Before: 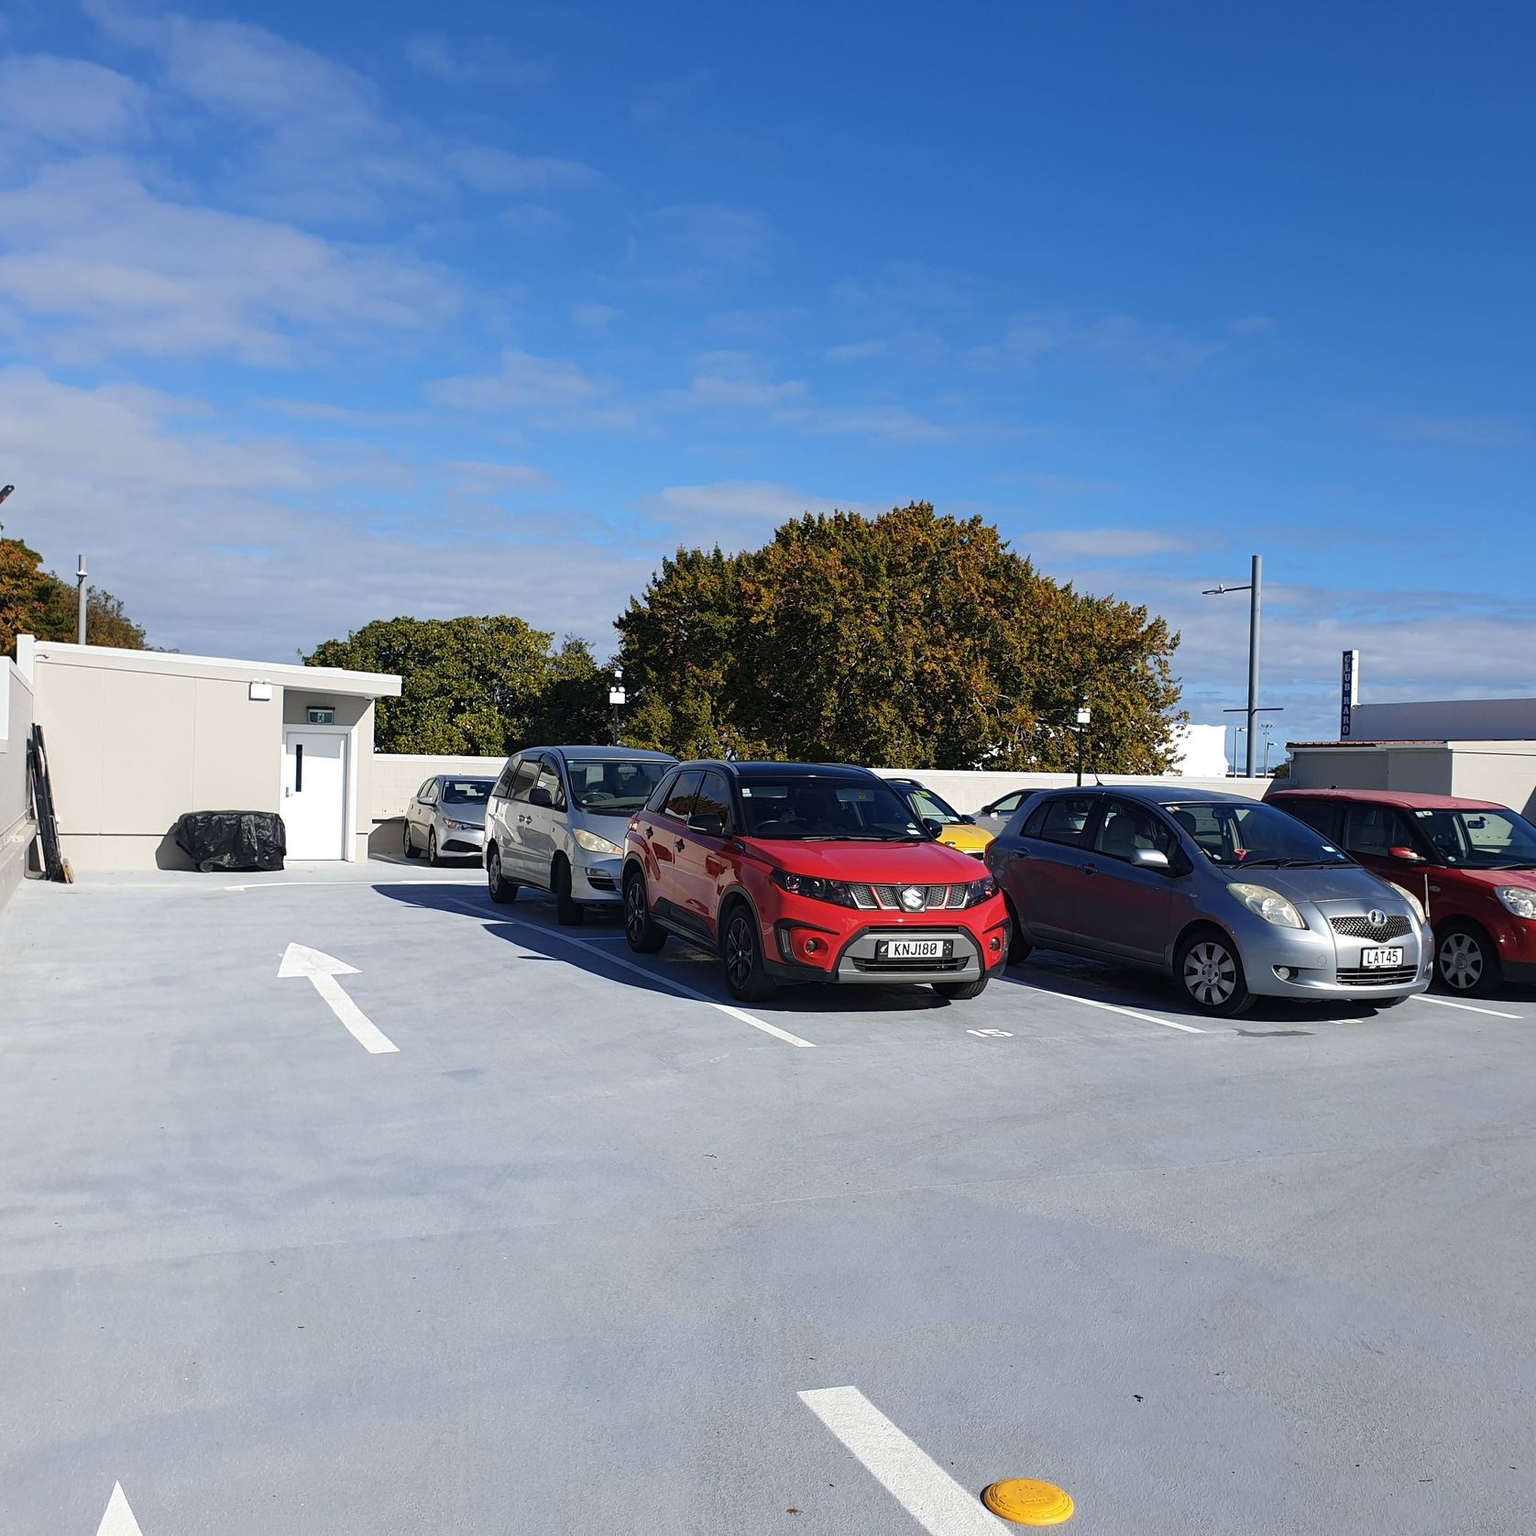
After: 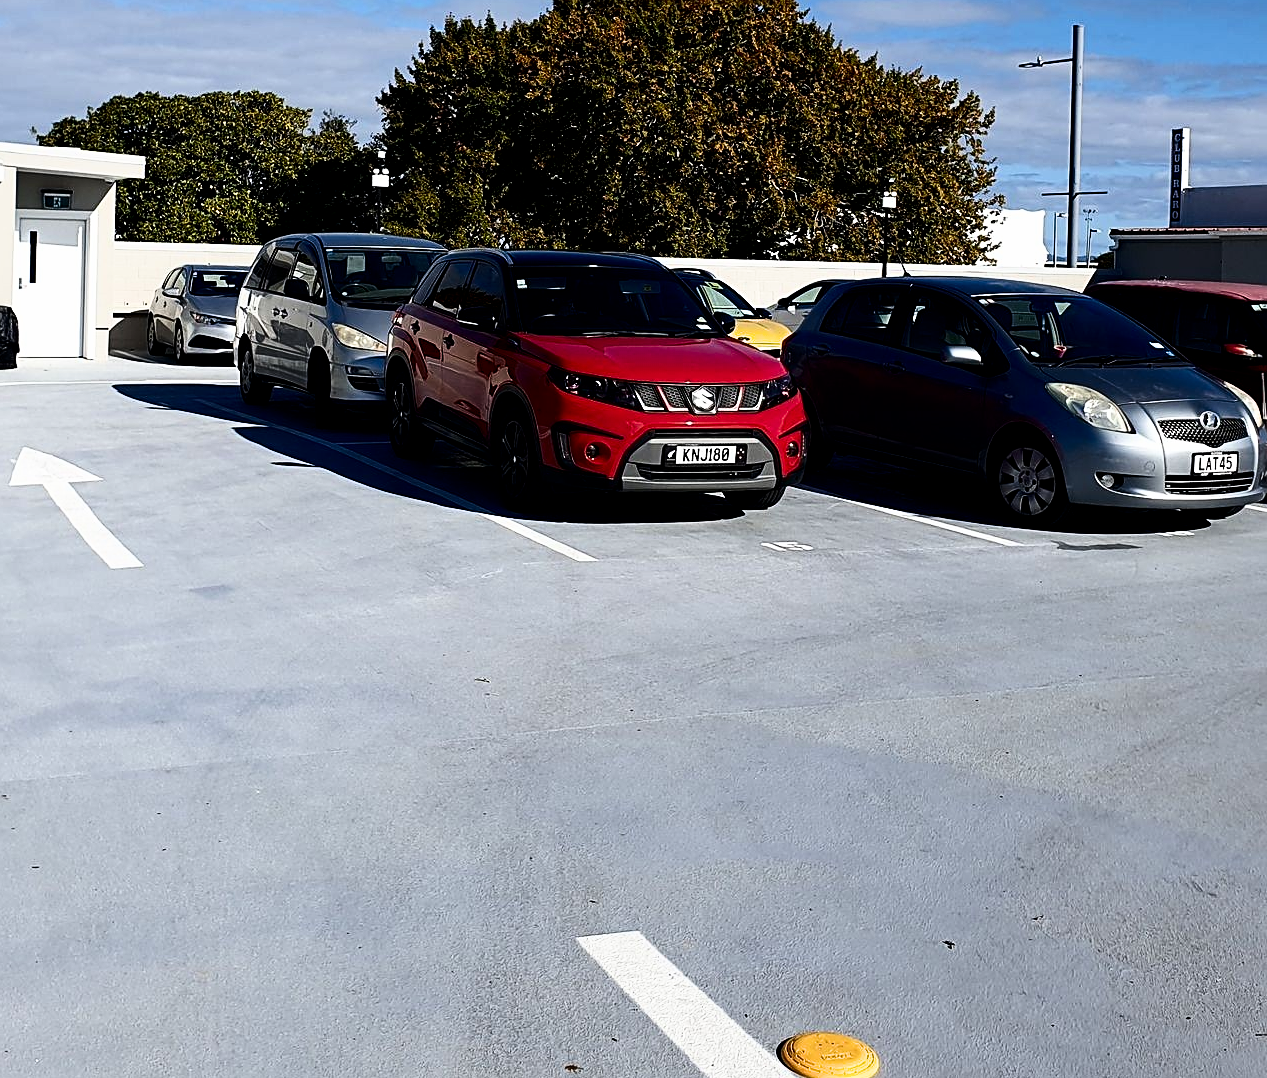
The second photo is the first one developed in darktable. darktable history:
filmic rgb: black relative exposure -8.7 EV, white relative exposure 2.71 EV, target black luminance 0%, hardness 6.26, latitude 76.89%, contrast 1.328, shadows ↔ highlights balance -0.329%
crop and rotate: left 17.503%, top 34.716%, right 6.851%, bottom 0.919%
sharpen: amount 0.491
contrast brightness saturation: contrast 0.193, brightness -0.235, saturation 0.11
